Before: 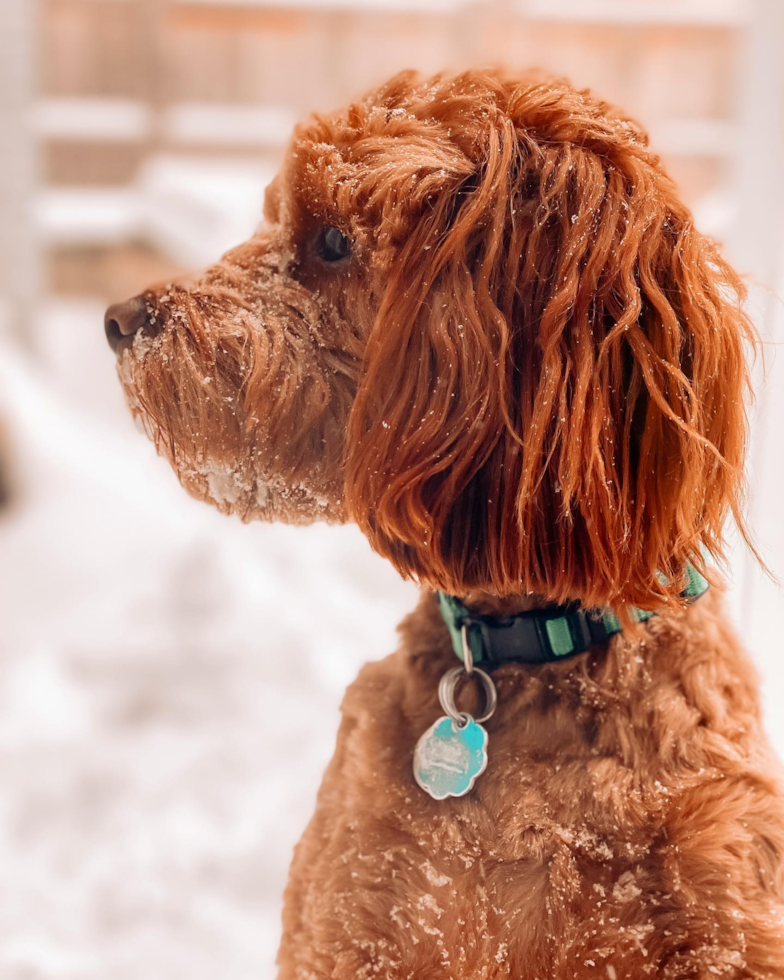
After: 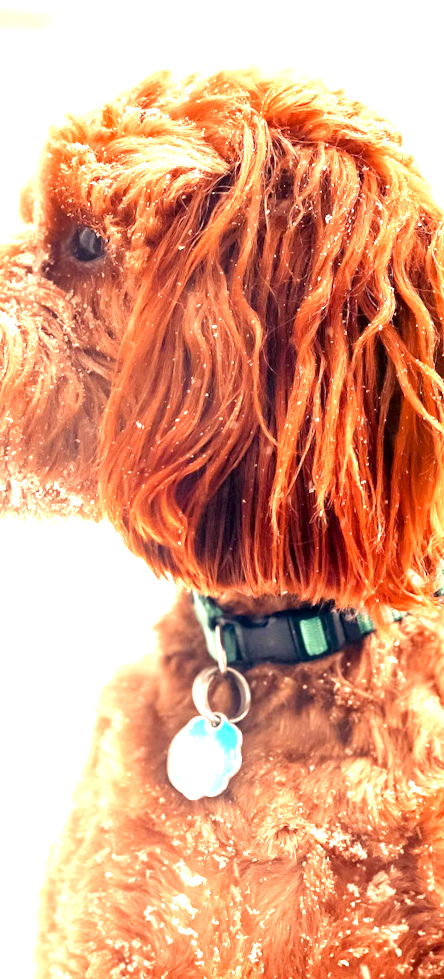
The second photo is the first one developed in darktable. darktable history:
crop: left 31.458%, top 0%, right 11.876%
exposure: black level correction 0.001, exposure 1.84 EV, compensate highlight preservation false
